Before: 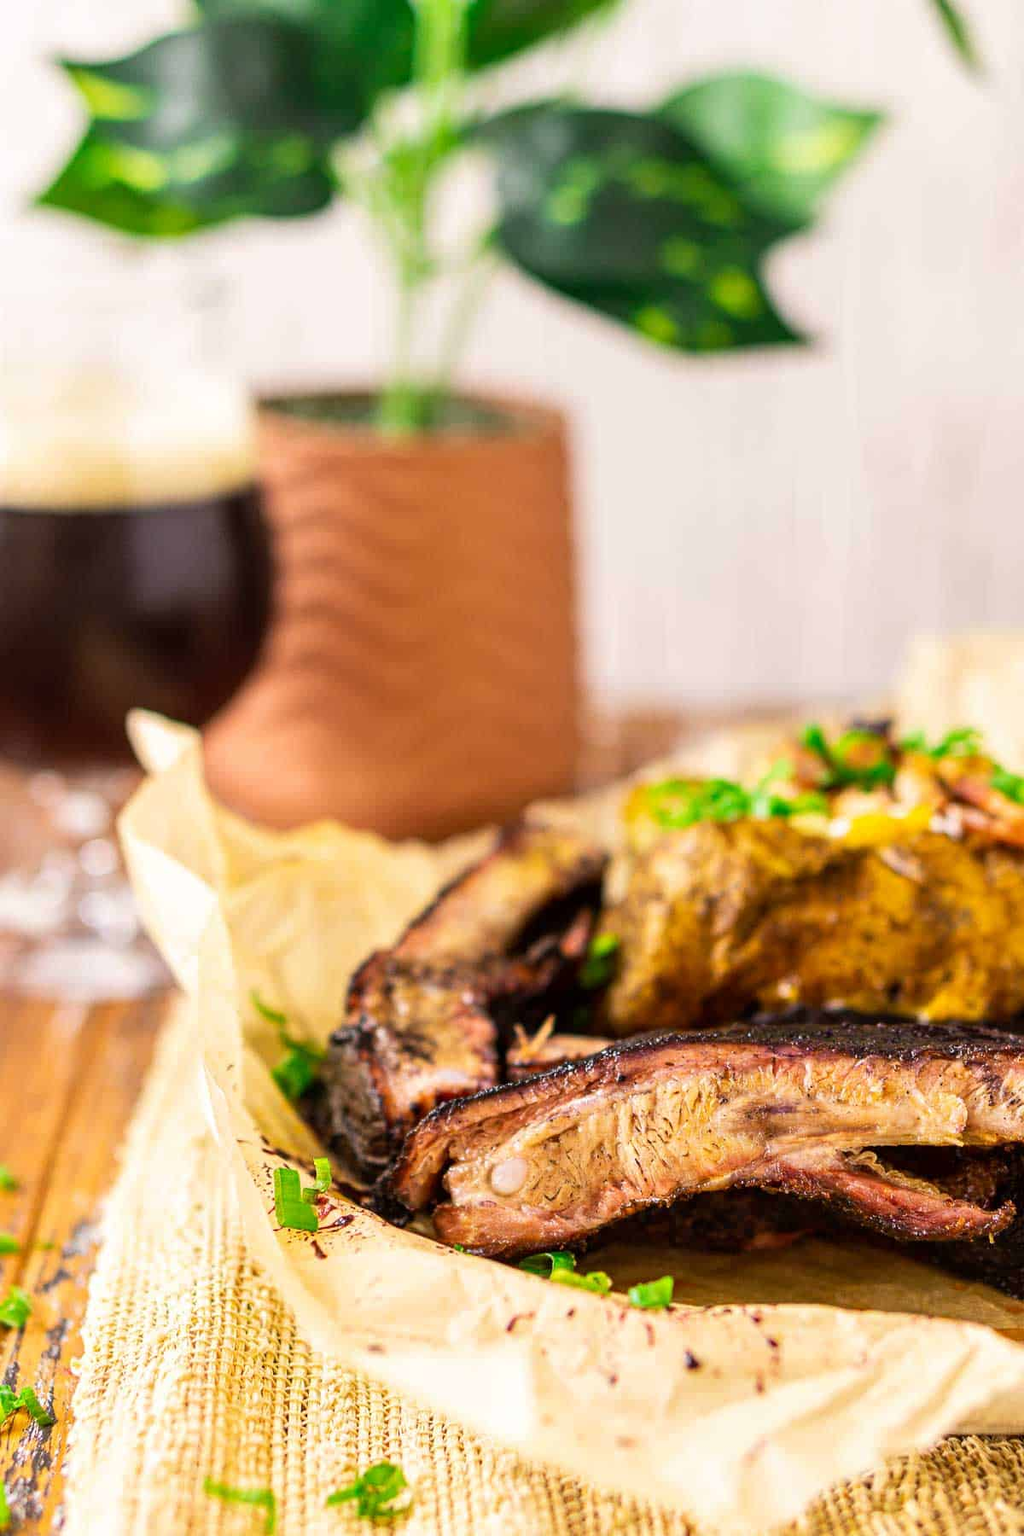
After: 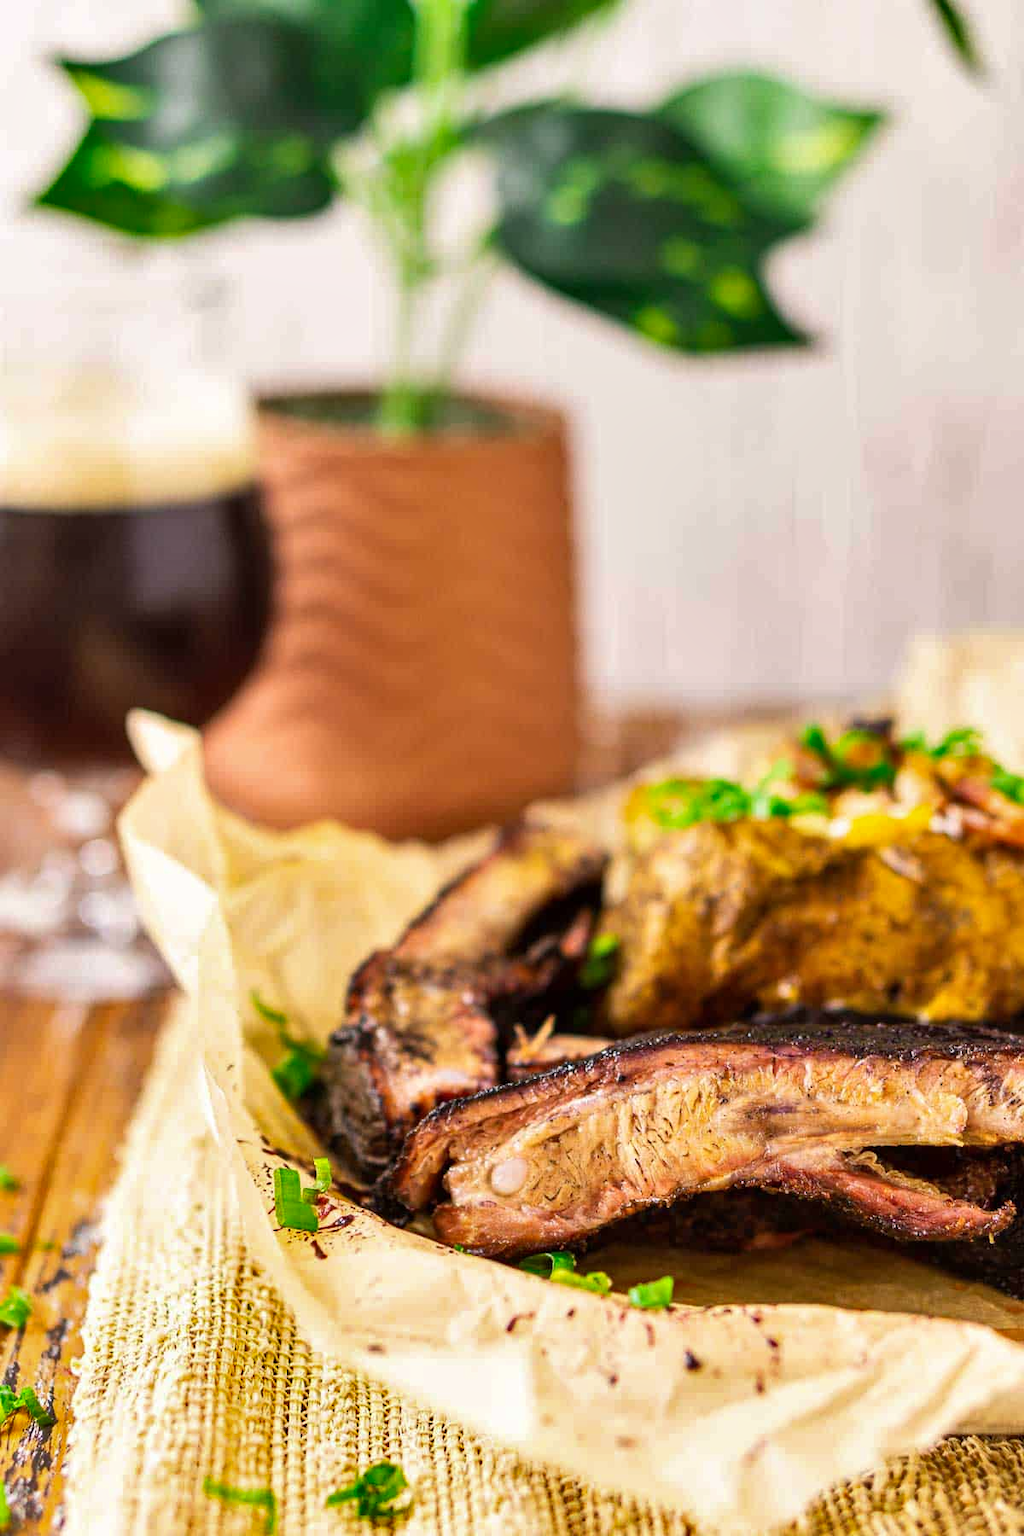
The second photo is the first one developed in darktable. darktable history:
shadows and highlights: shadows 61.04, soften with gaussian
